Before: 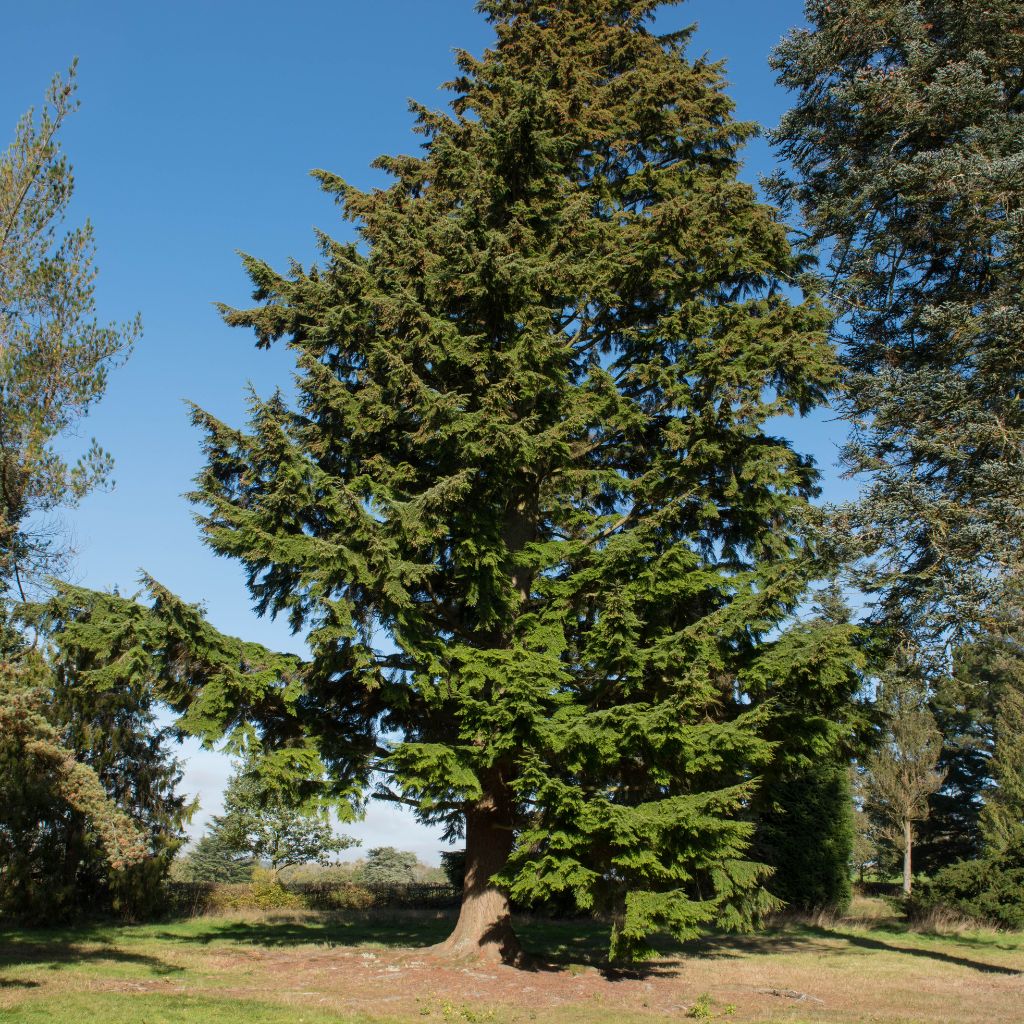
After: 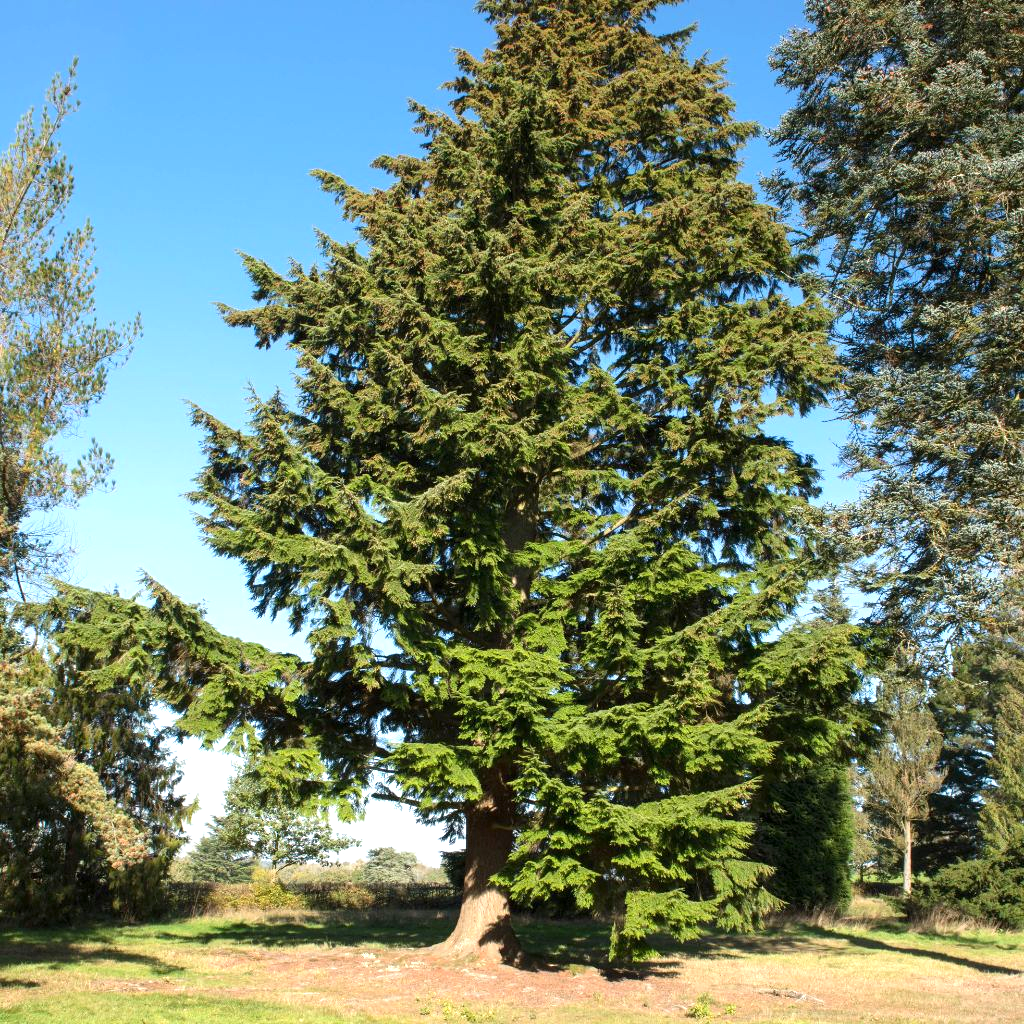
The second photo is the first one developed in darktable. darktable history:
exposure: exposure 0.939 EV, compensate highlight preservation false
